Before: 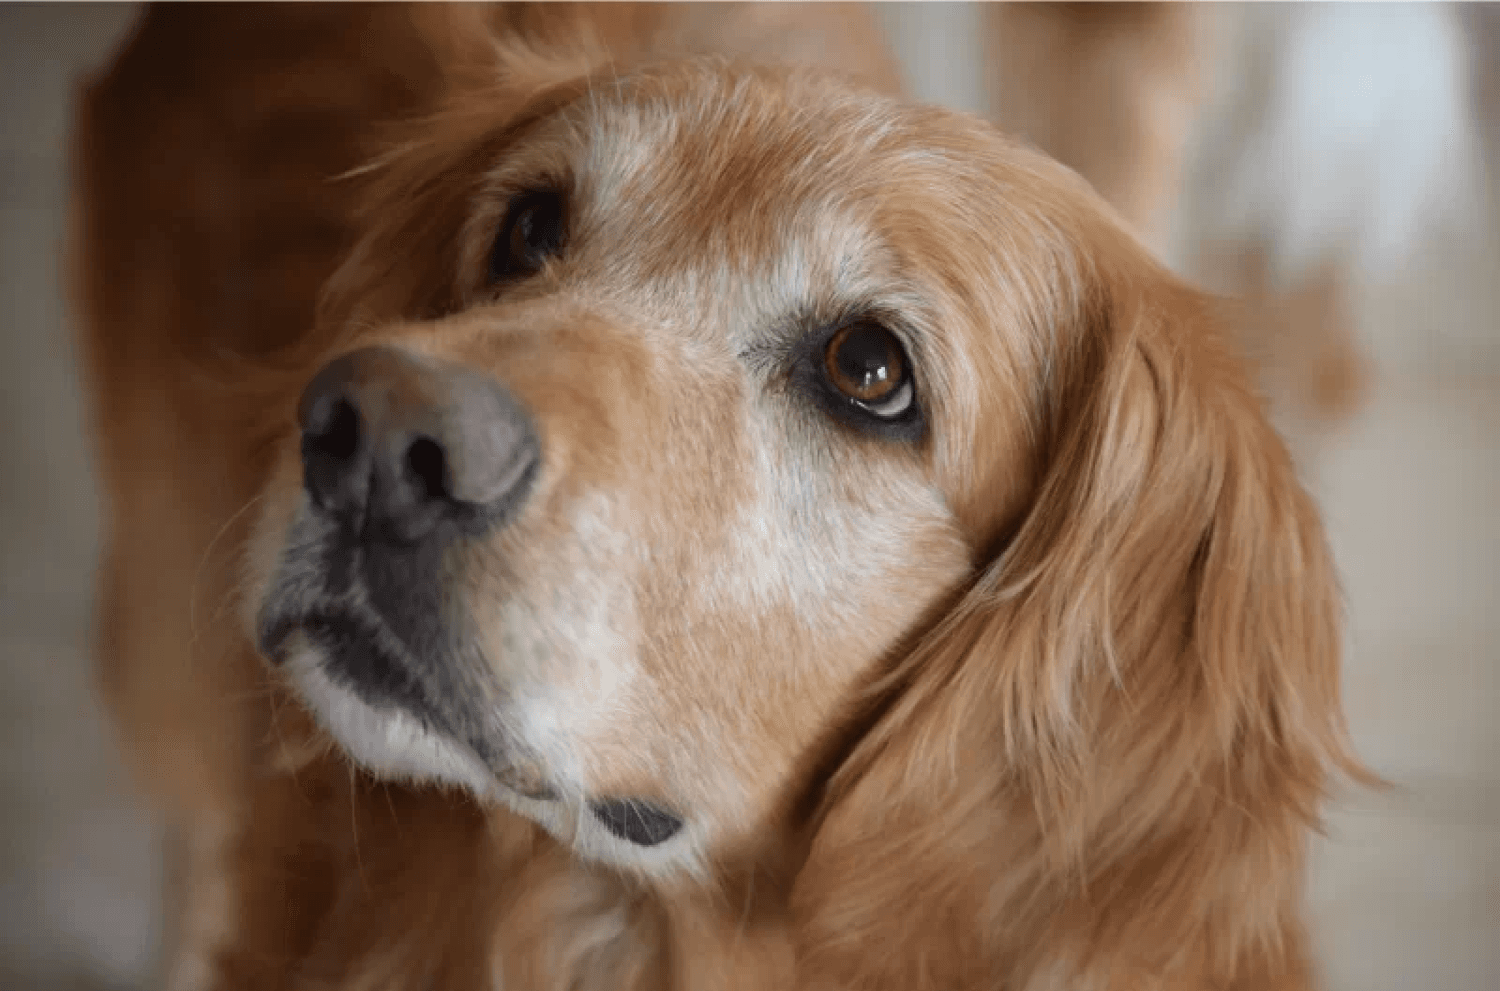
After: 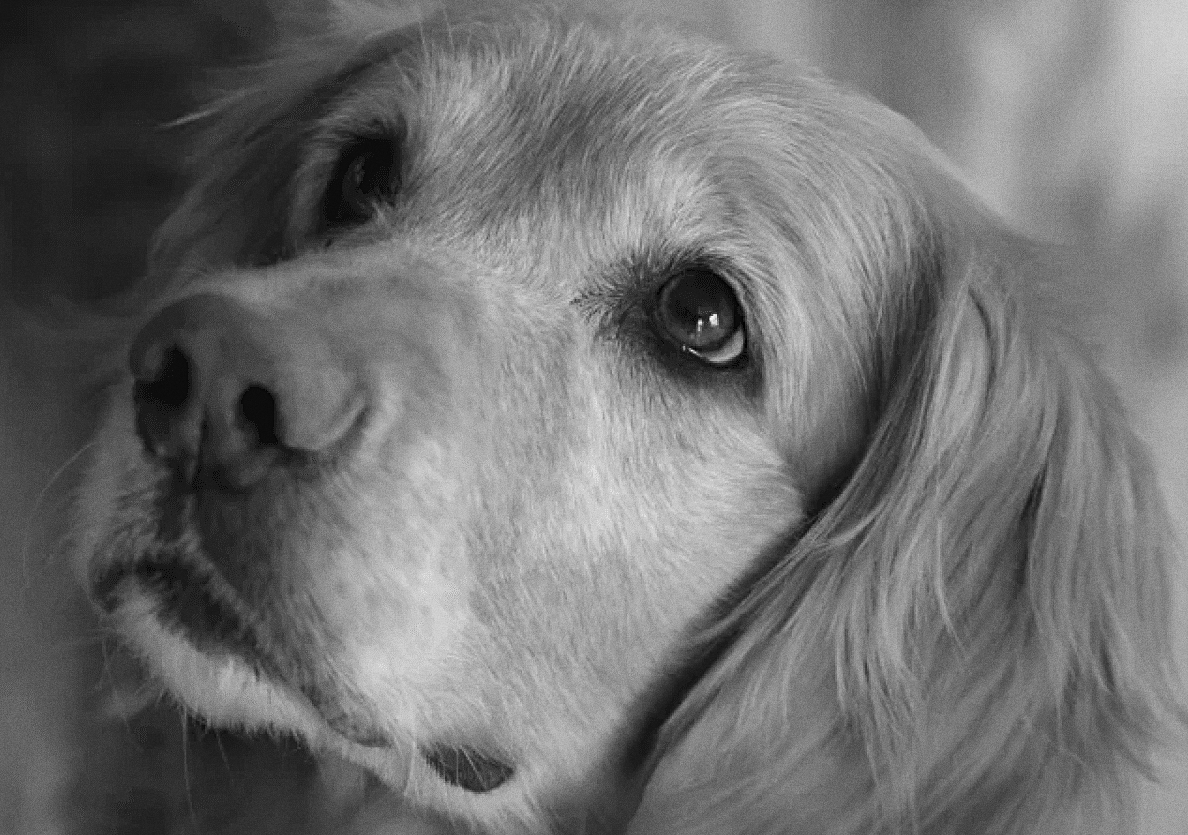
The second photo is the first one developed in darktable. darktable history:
sharpen: on, module defaults
monochrome: a 32, b 64, size 2.3
grain: on, module defaults
crop: left 11.225%, top 5.381%, right 9.565%, bottom 10.314%
